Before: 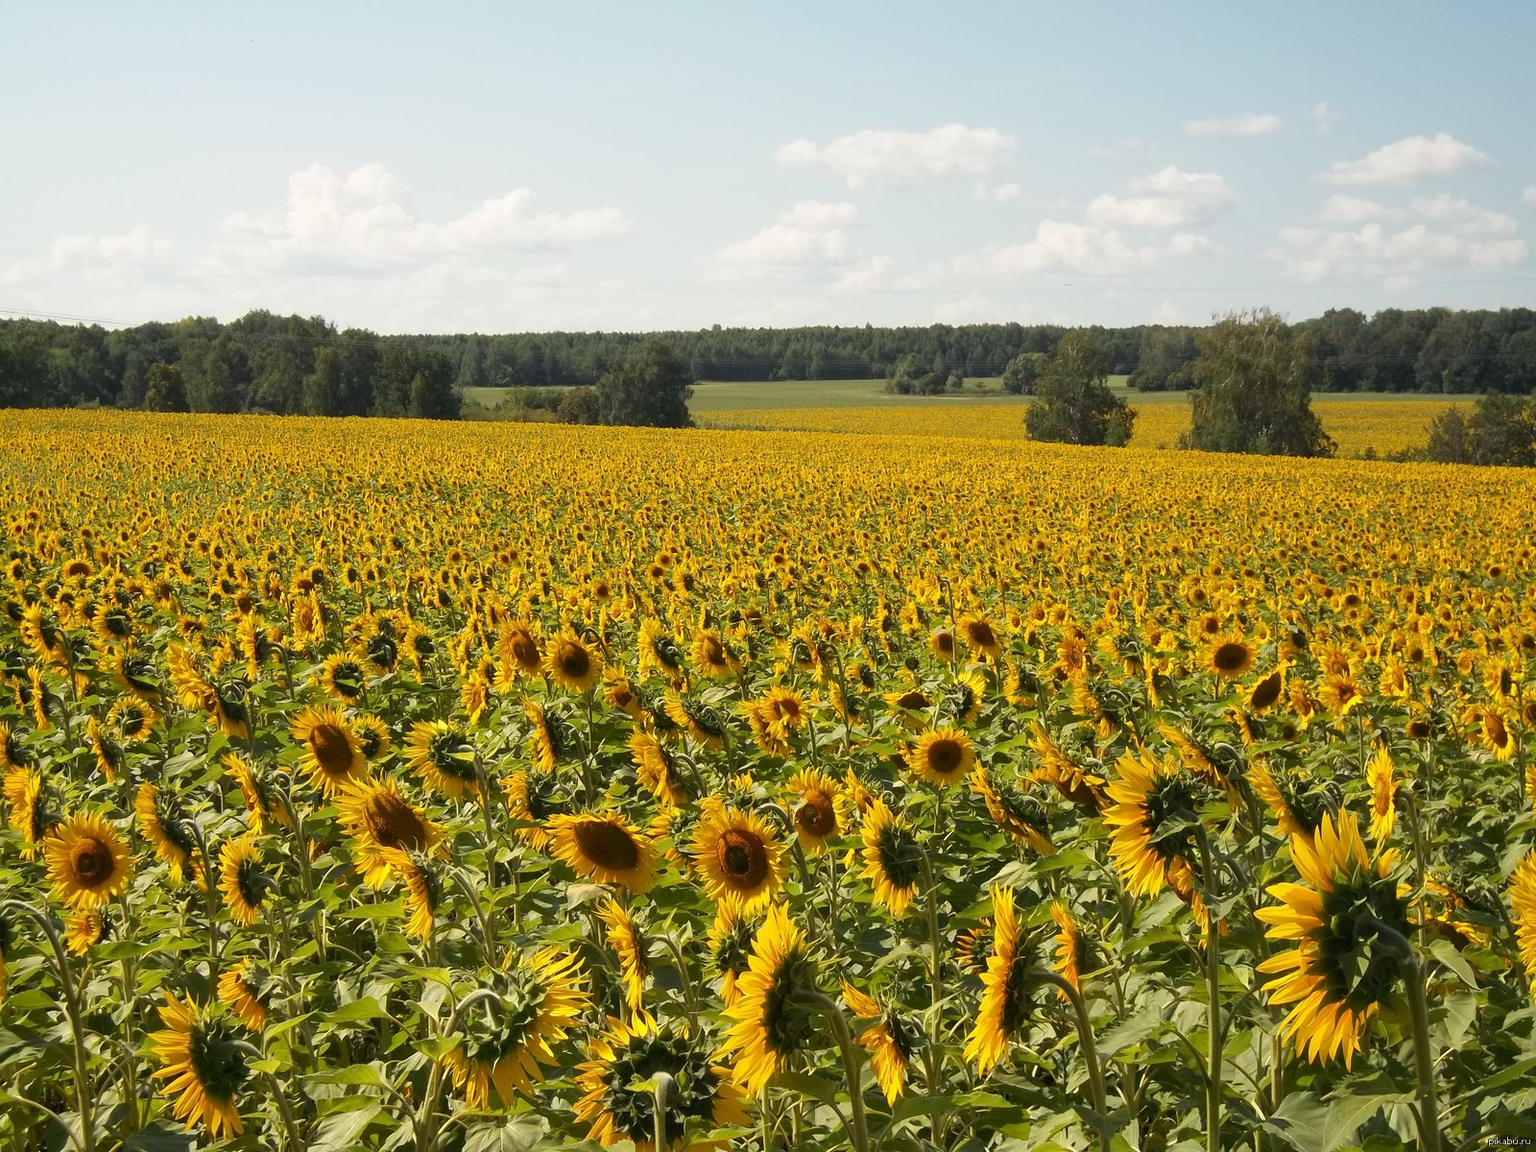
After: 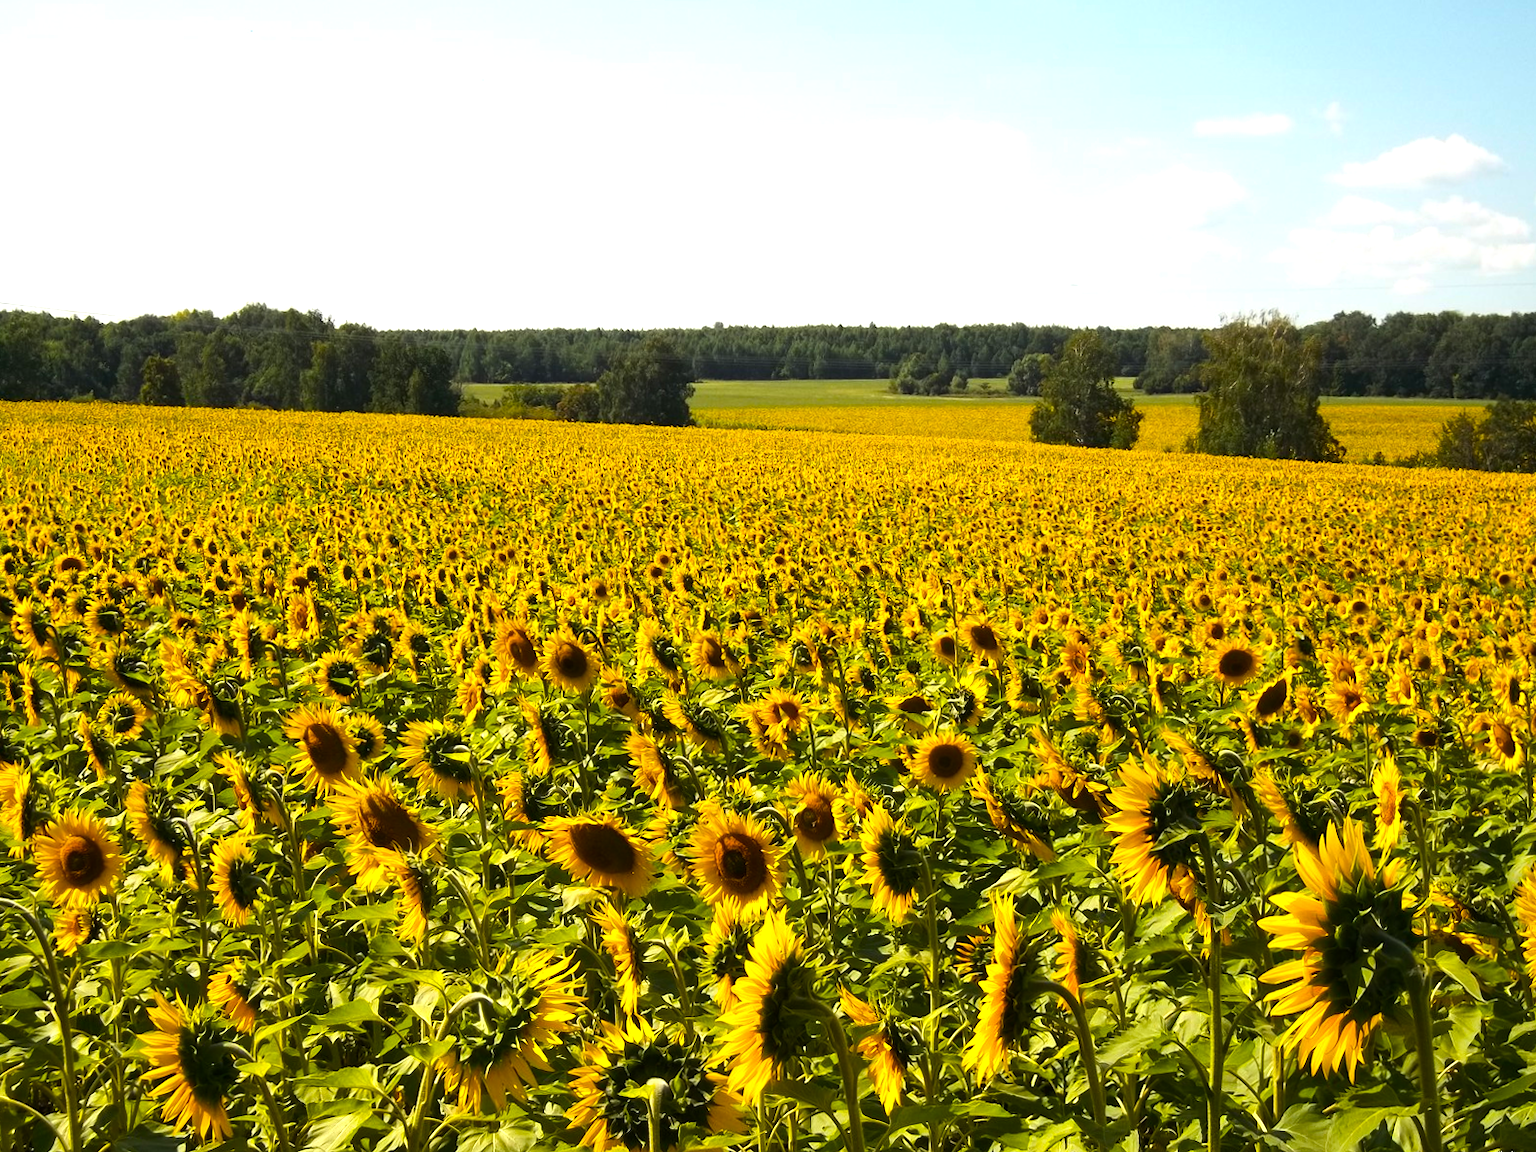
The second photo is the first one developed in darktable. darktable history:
crop and rotate: angle -0.5°
color balance: output saturation 110%
color balance rgb: perceptual saturation grading › global saturation 30%, global vibrance 10%
tone equalizer: -8 EV -0.75 EV, -7 EV -0.7 EV, -6 EV -0.6 EV, -5 EV -0.4 EV, -3 EV 0.4 EV, -2 EV 0.6 EV, -1 EV 0.7 EV, +0 EV 0.75 EV, edges refinement/feathering 500, mask exposure compensation -1.57 EV, preserve details no
